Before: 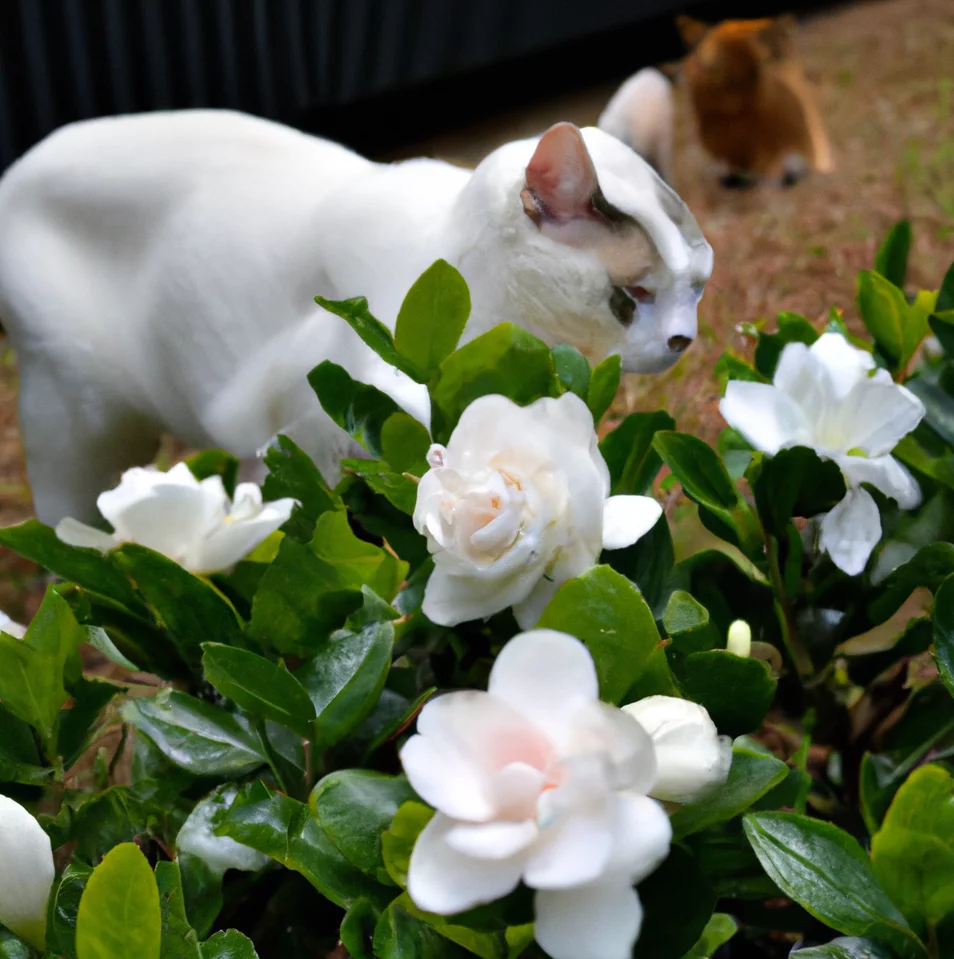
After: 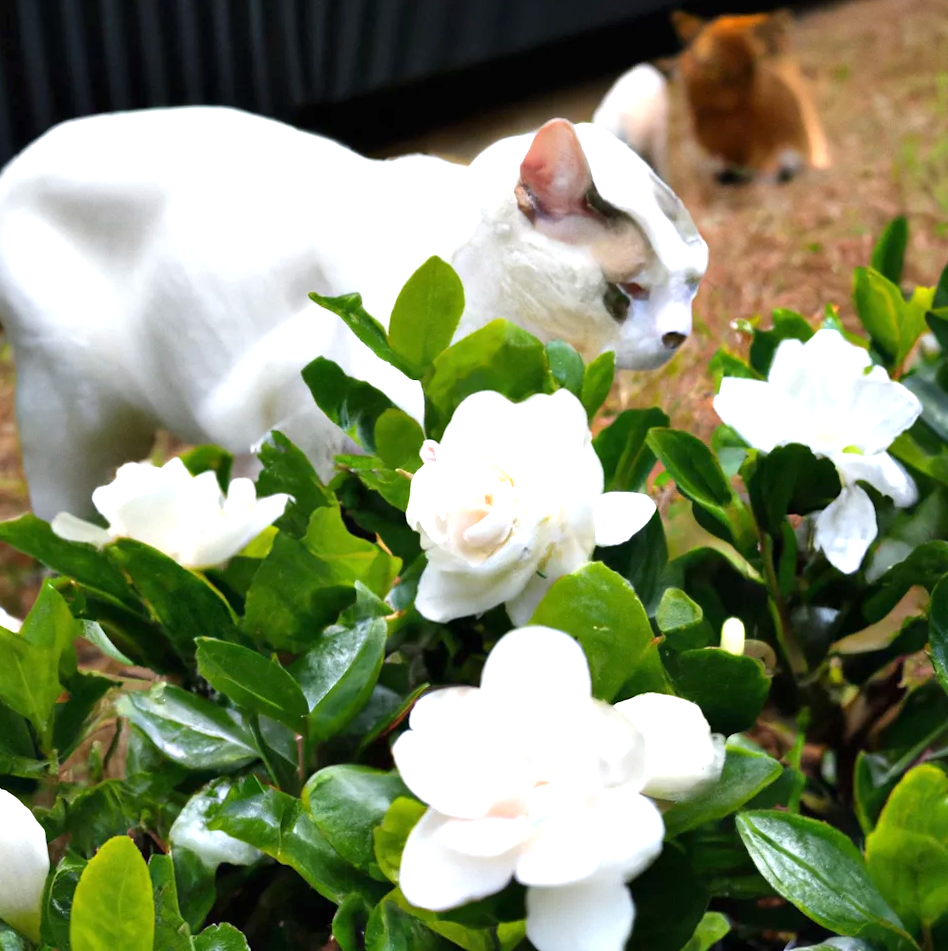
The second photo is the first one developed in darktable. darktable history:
rotate and perspective: rotation 0.192°, lens shift (horizontal) -0.015, crop left 0.005, crop right 0.996, crop top 0.006, crop bottom 0.99
exposure: exposure 0.999 EV, compensate highlight preservation false
